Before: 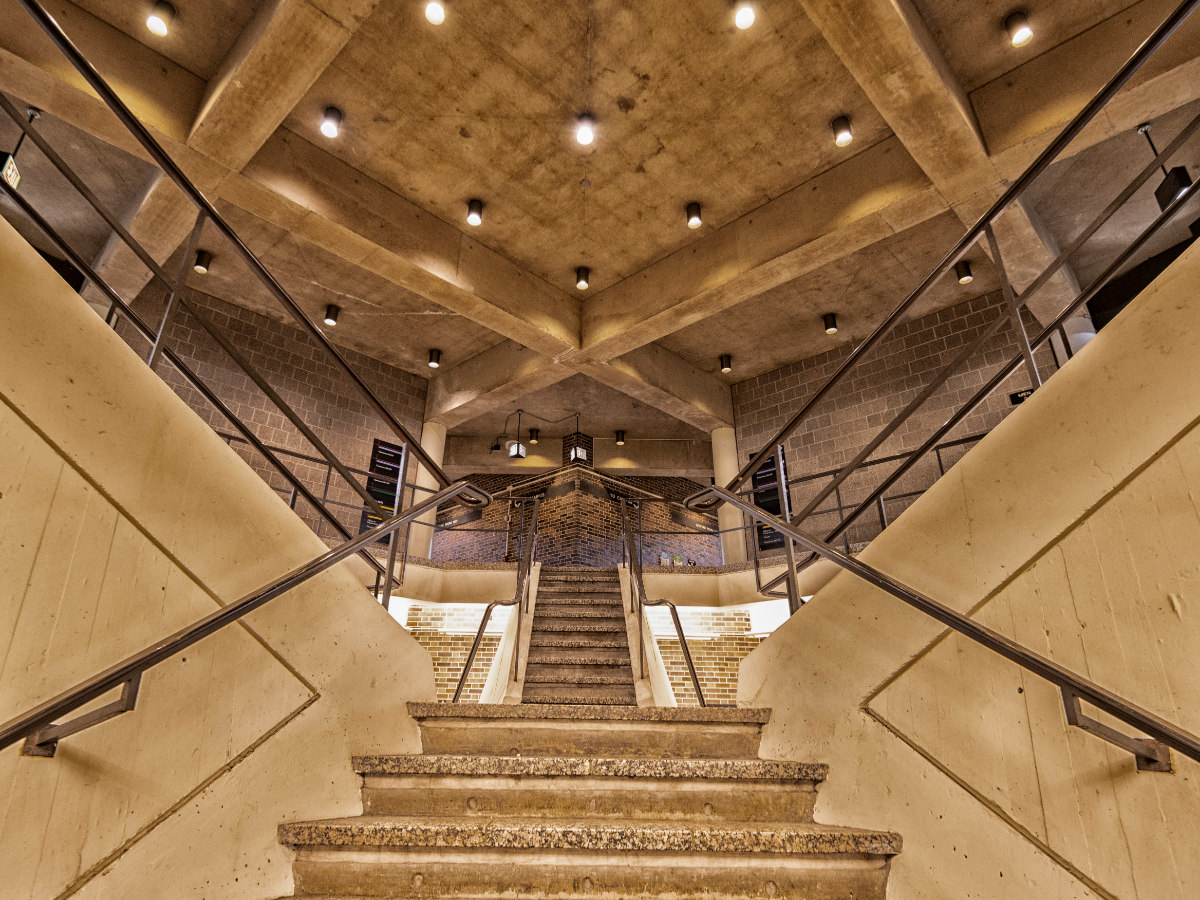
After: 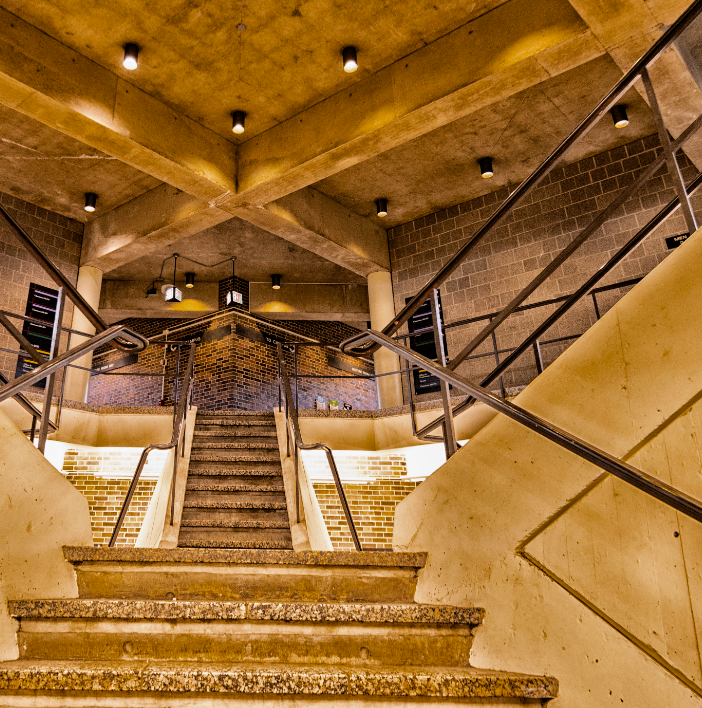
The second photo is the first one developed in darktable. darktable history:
shadows and highlights: highlights color adjustment 52.03%, soften with gaussian
crop and rotate: left 28.693%, top 17.413%, right 12.779%, bottom 3.917%
levels: levels [0, 0.43, 0.859]
filmic rgb: black relative exposure -7.65 EV, white relative exposure 4.56 EV, hardness 3.61
color balance rgb: perceptual saturation grading › global saturation 17.305%, global vibrance 10.074%, saturation formula JzAzBz (2021)
